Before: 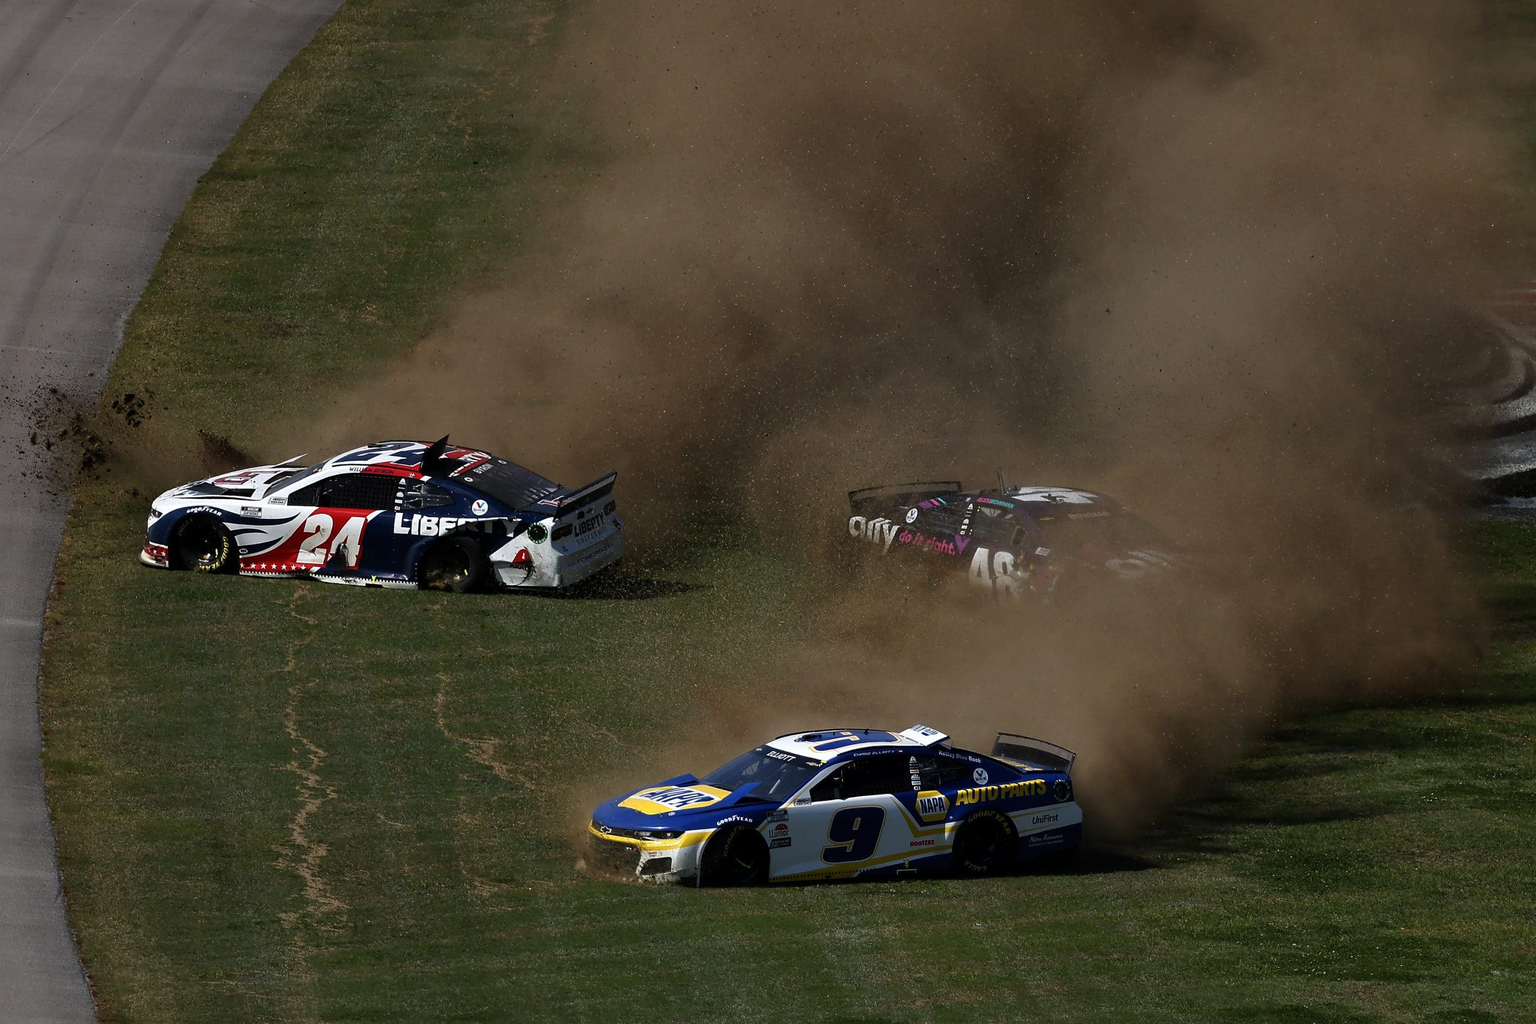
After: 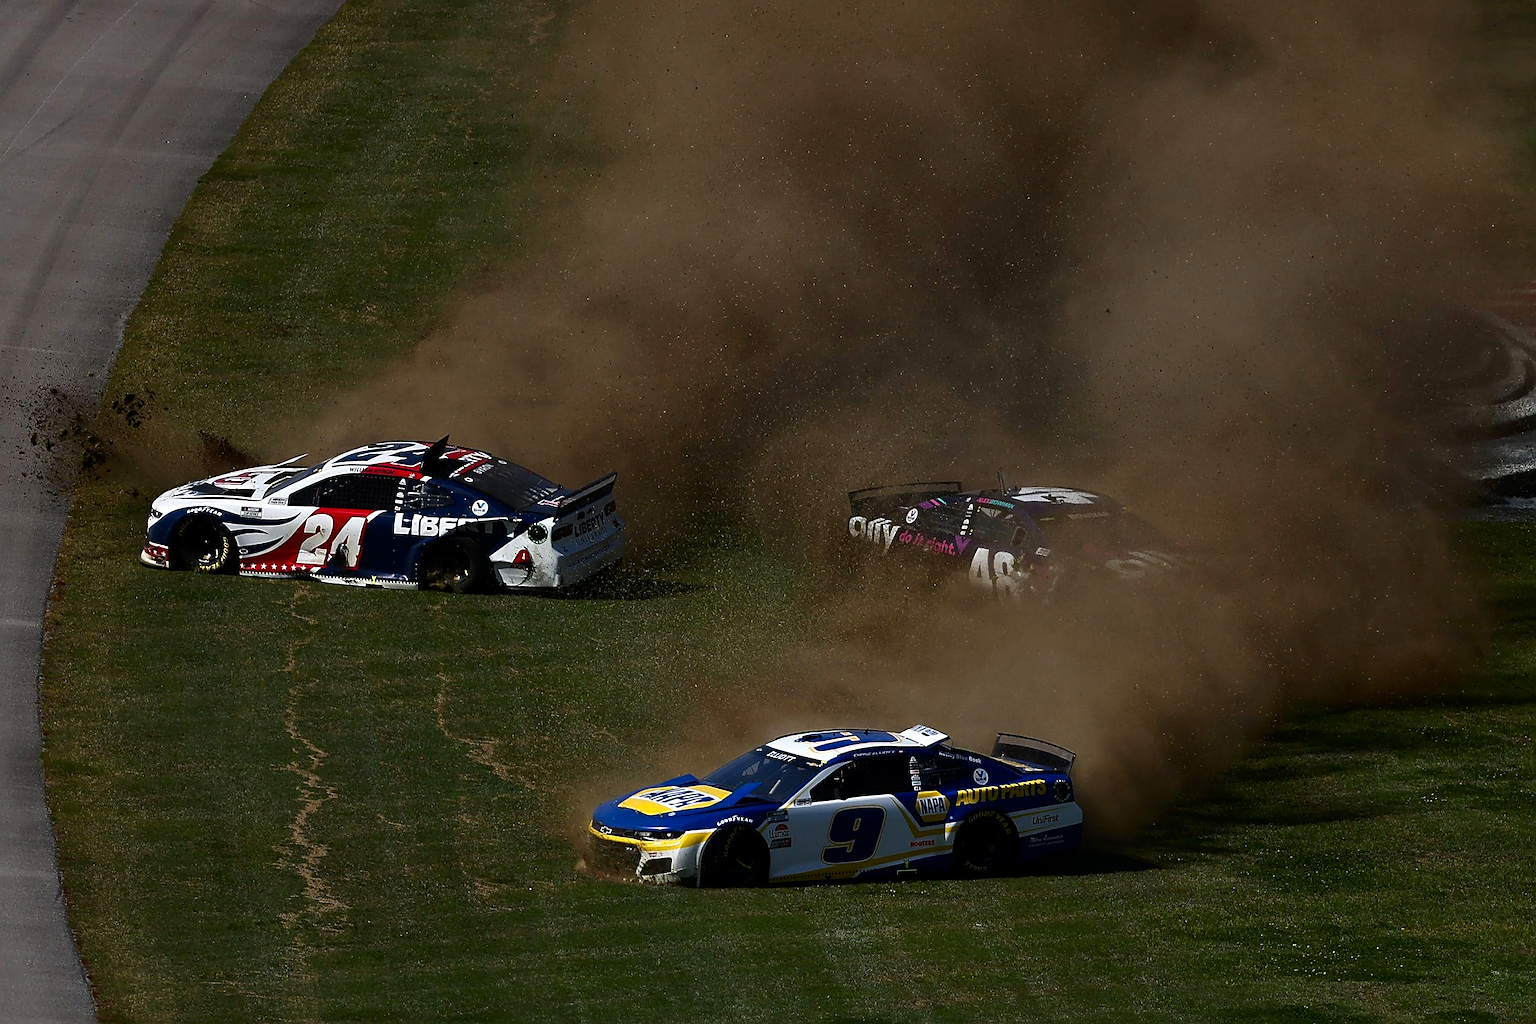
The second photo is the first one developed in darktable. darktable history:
contrast brightness saturation: contrast 0.125, brightness -0.052, saturation 0.152
sharpen: on, module defaults
